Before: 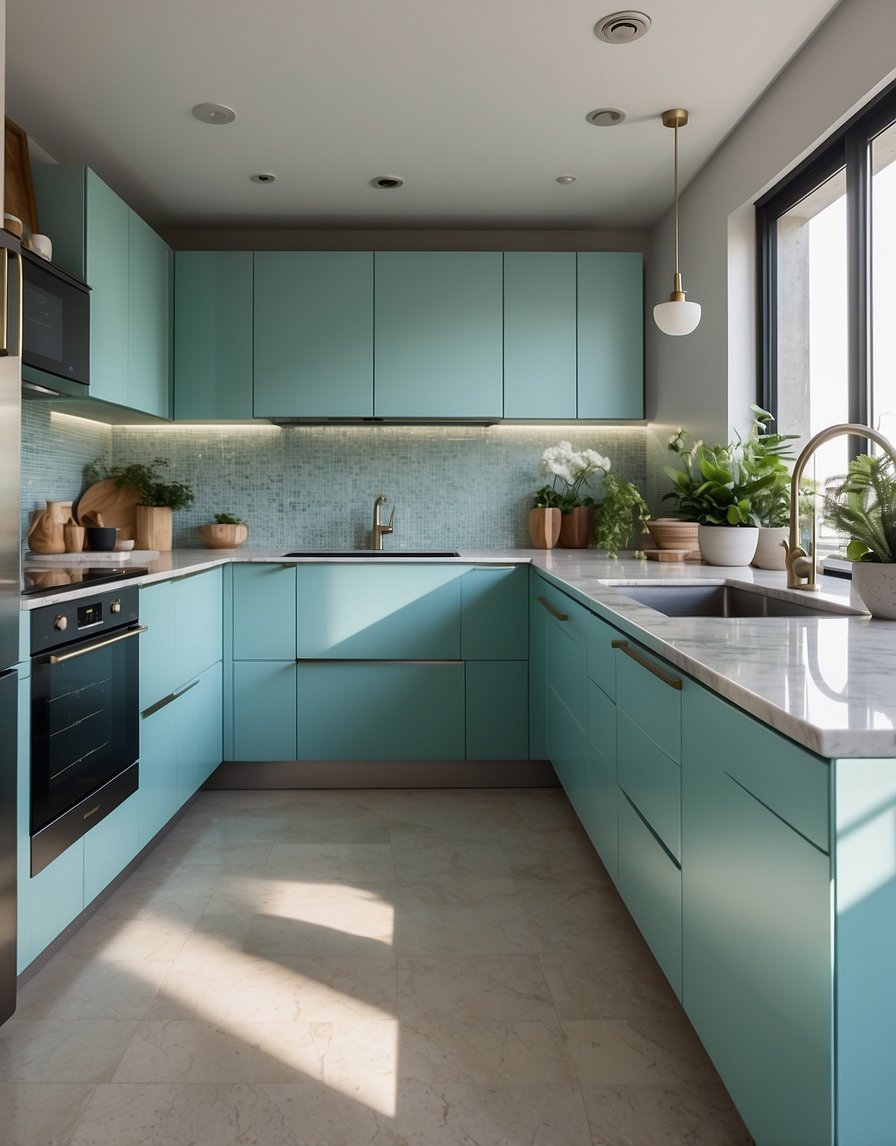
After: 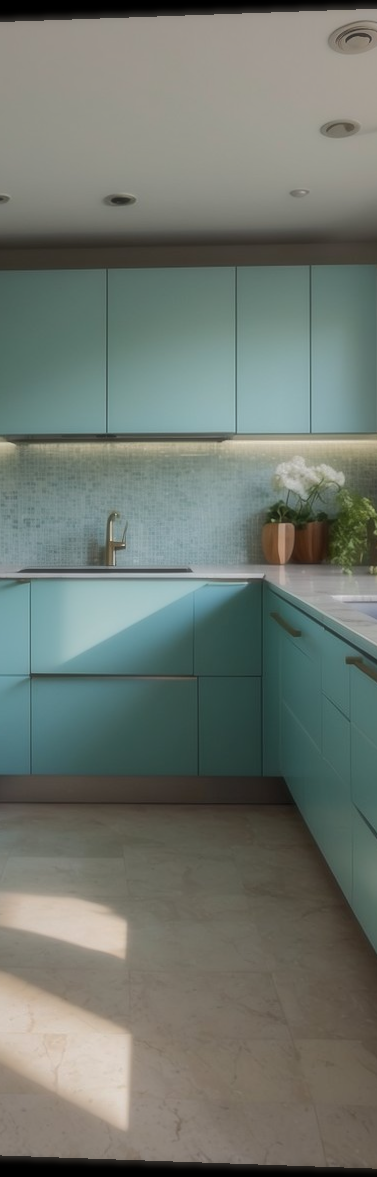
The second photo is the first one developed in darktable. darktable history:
soften: size 19.52%, mix 20.32%
crop: left 28.583%, right 29.231%
rotate and perspective: lens shift (horizontal) -0.055, automatic cropping off
white balance: emerald 1
shadows and highlights: shadows 25, highlights -70
